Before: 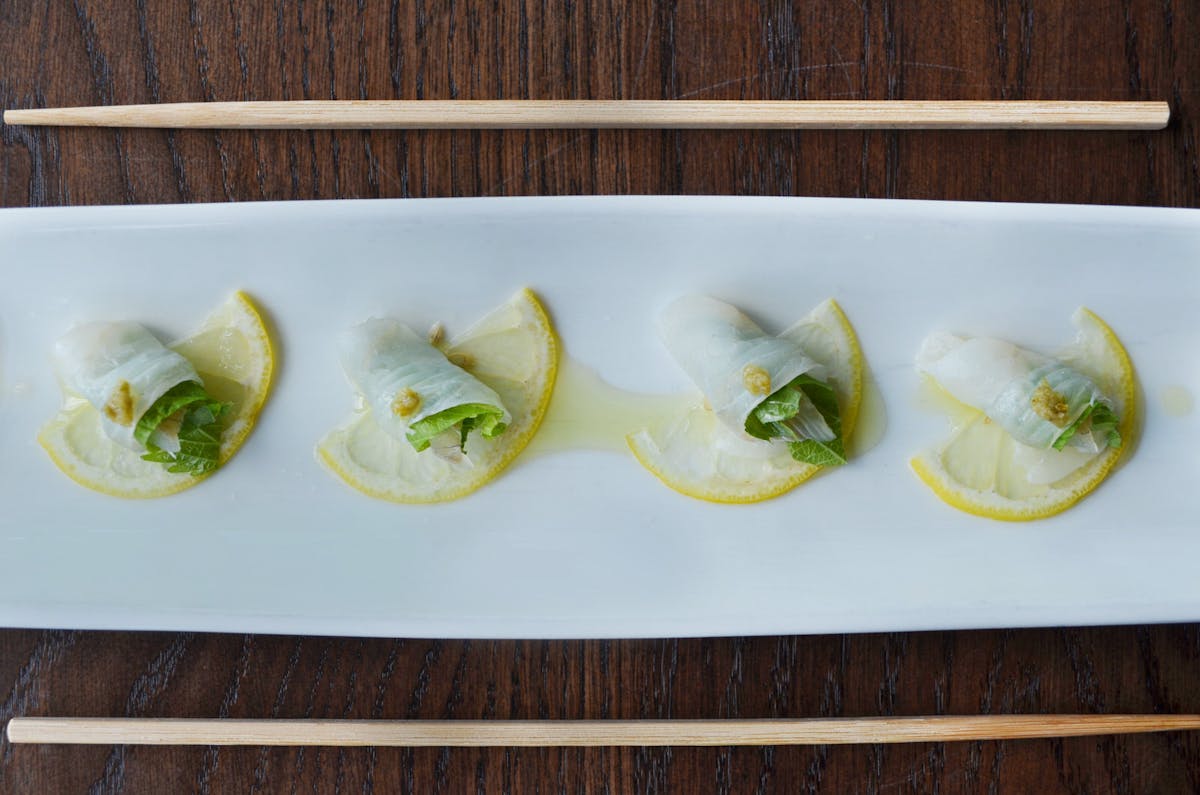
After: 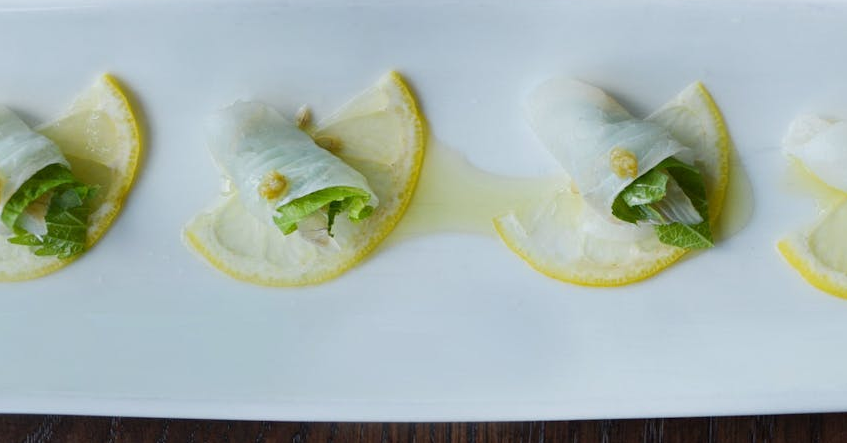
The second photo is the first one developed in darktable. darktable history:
crop: left 11.09%, top 27.318%, right 18.321%, bottom 16.953%
